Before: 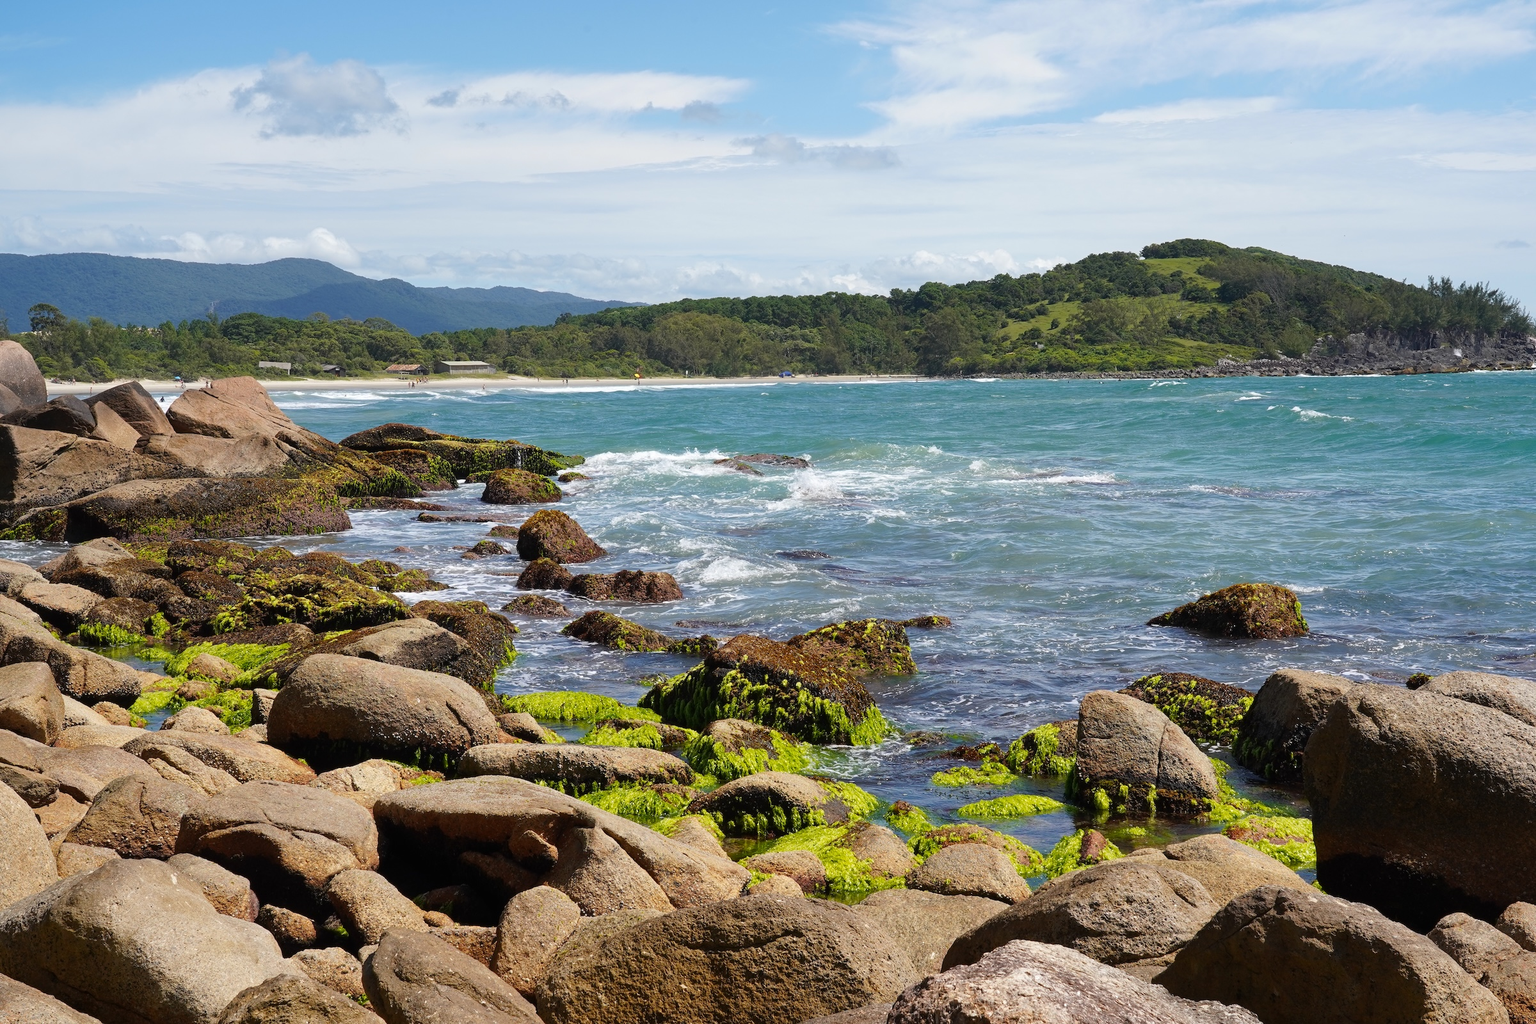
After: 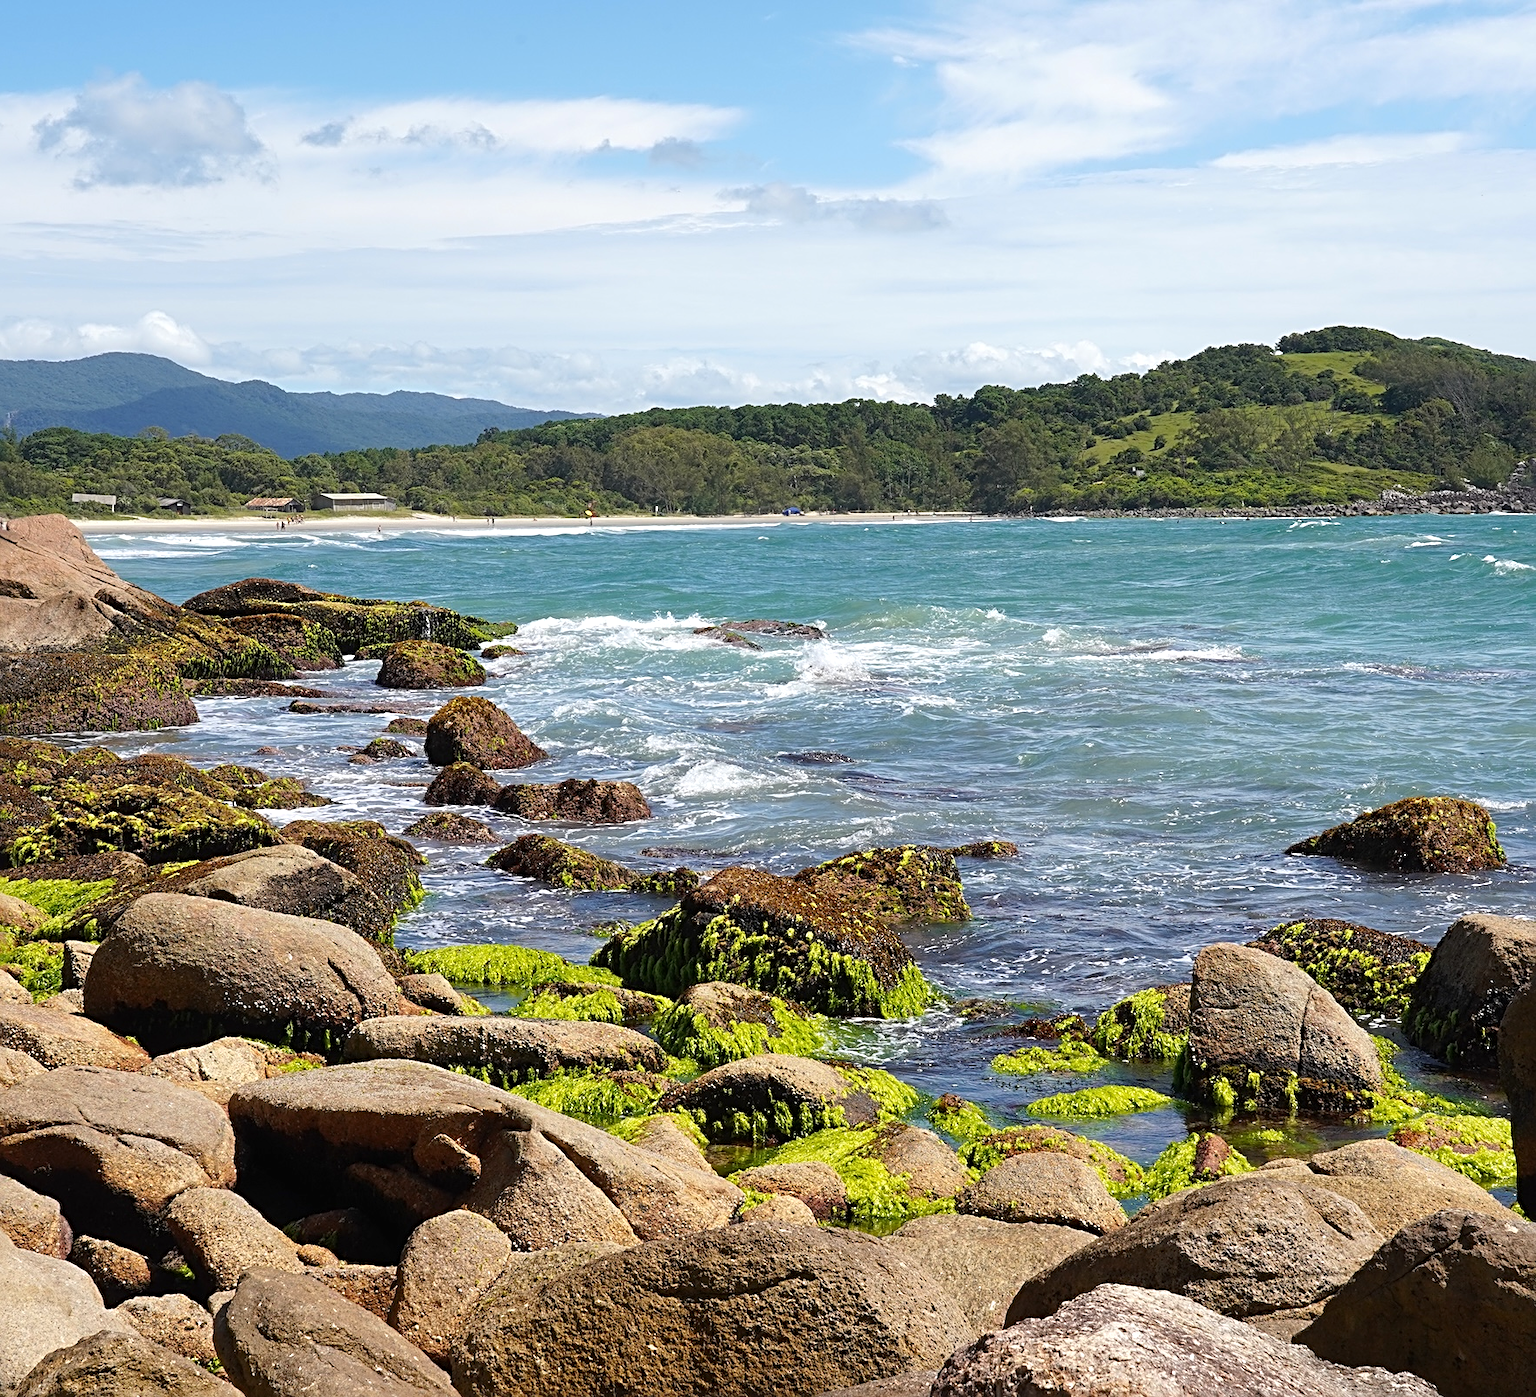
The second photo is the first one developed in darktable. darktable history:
sharpen: radius 3.119
exposure: black level correction 0, exposure 0.2 EV, compensate exposure bias true, compensate highlight preservation false
crop: left 13.443%, right 13.31%
